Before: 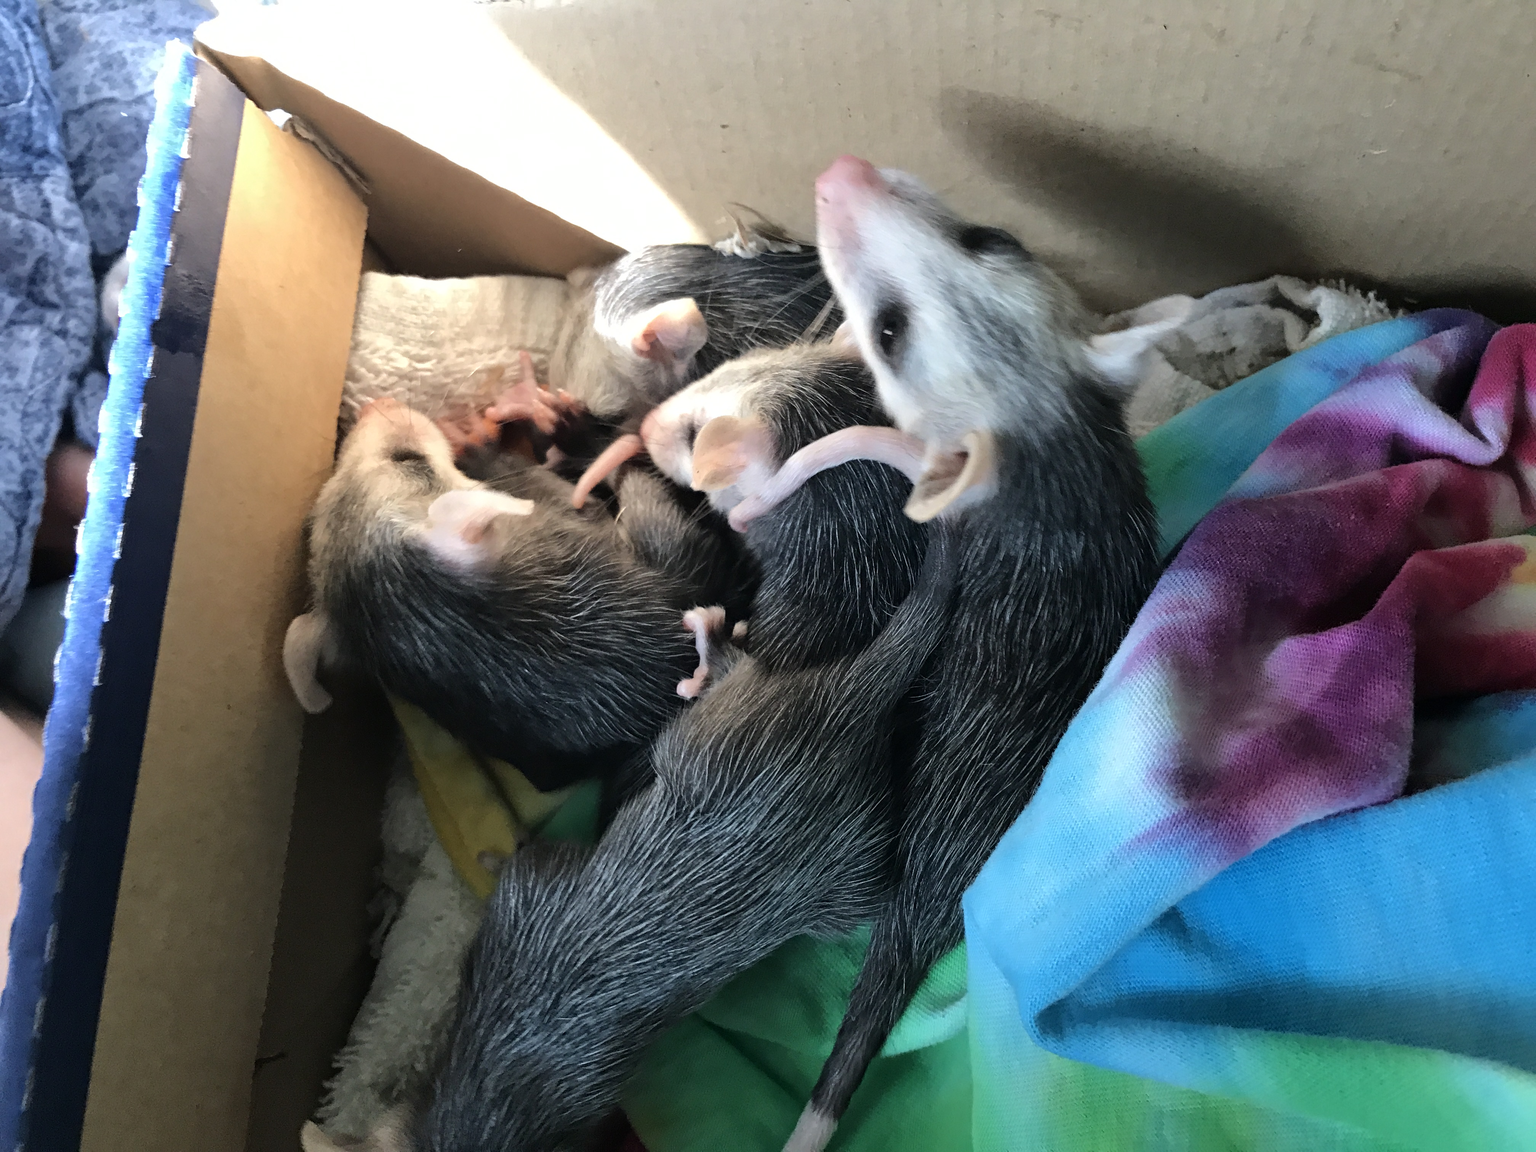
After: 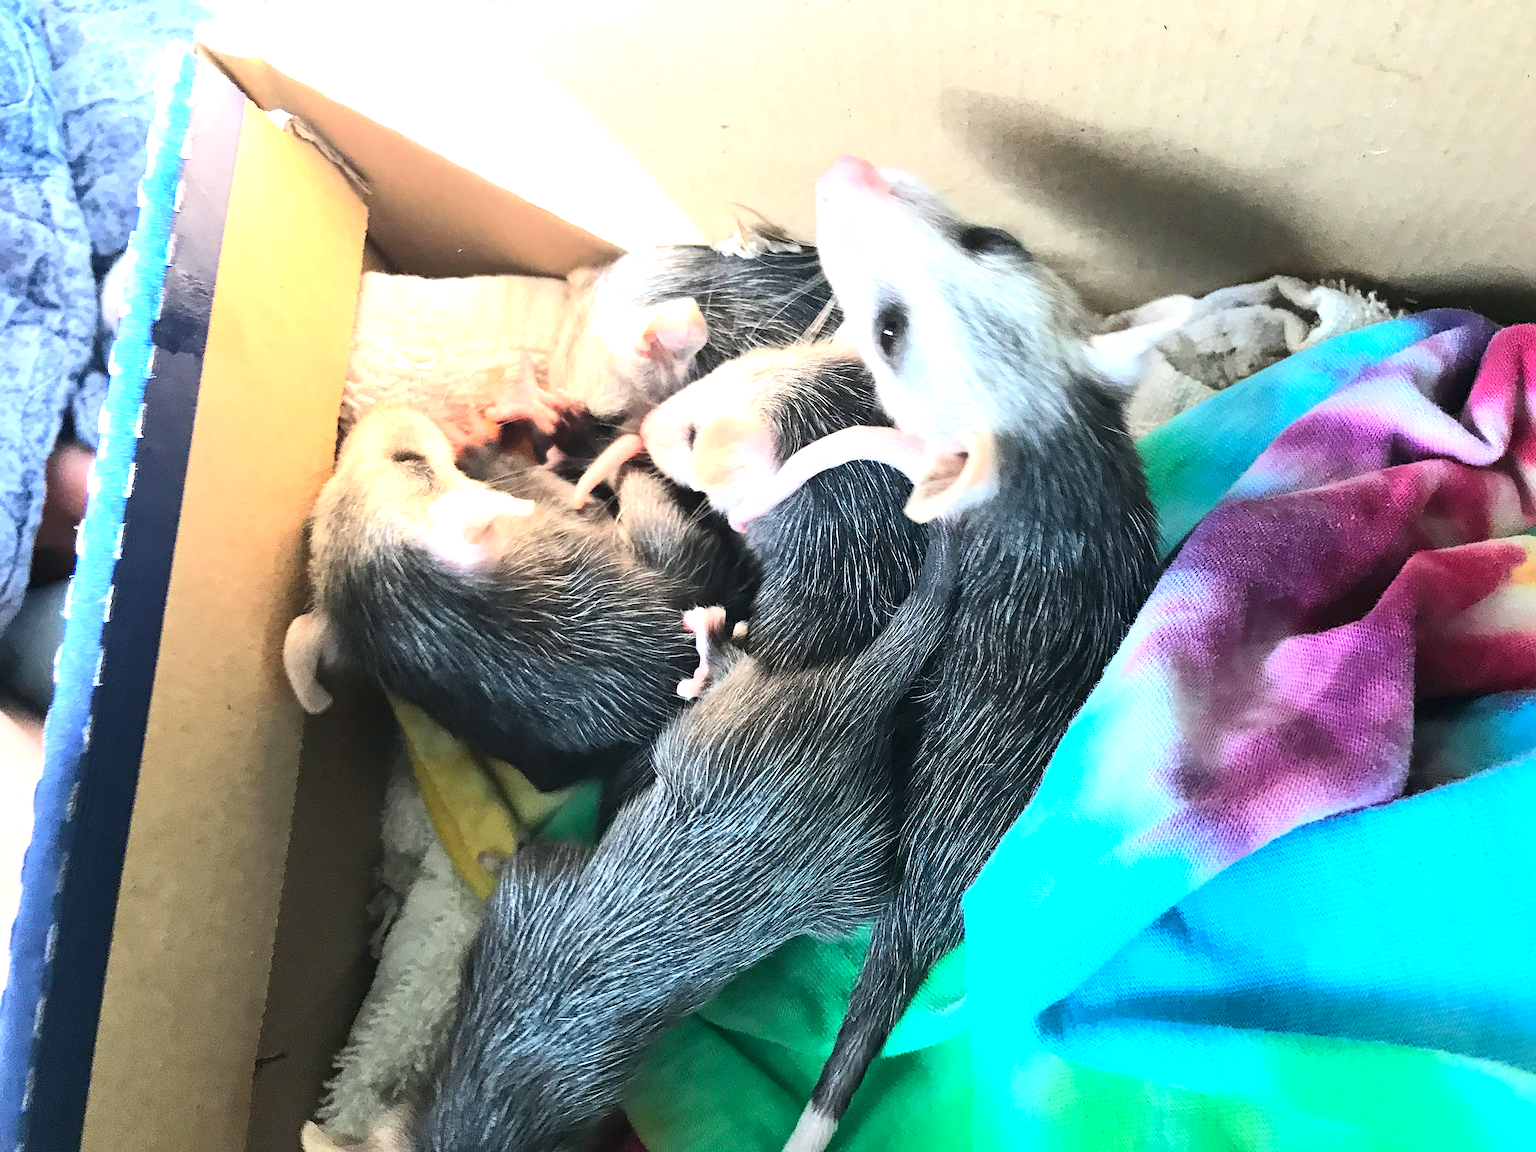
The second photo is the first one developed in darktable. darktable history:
exposure: exposure 1.234 EV, compensate highlight preservation false
contrast brightness saturation: contrast 0.196, brightness 0.153, saturation 0.143
sharpen: on, module defaults
